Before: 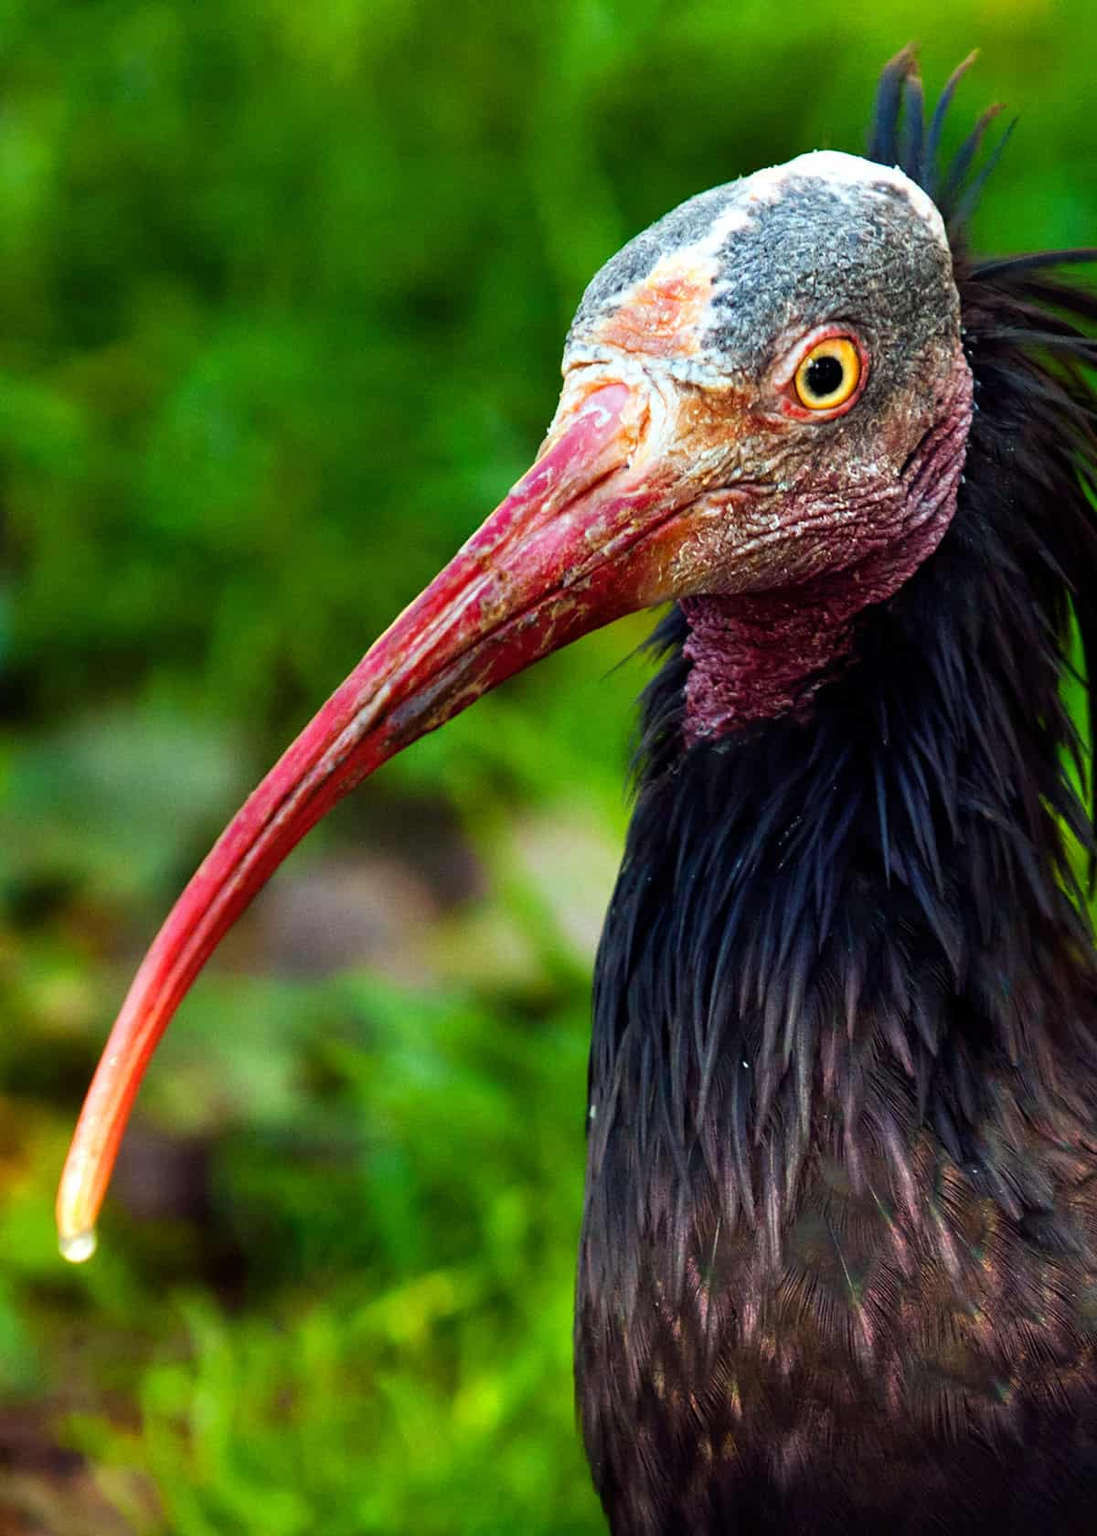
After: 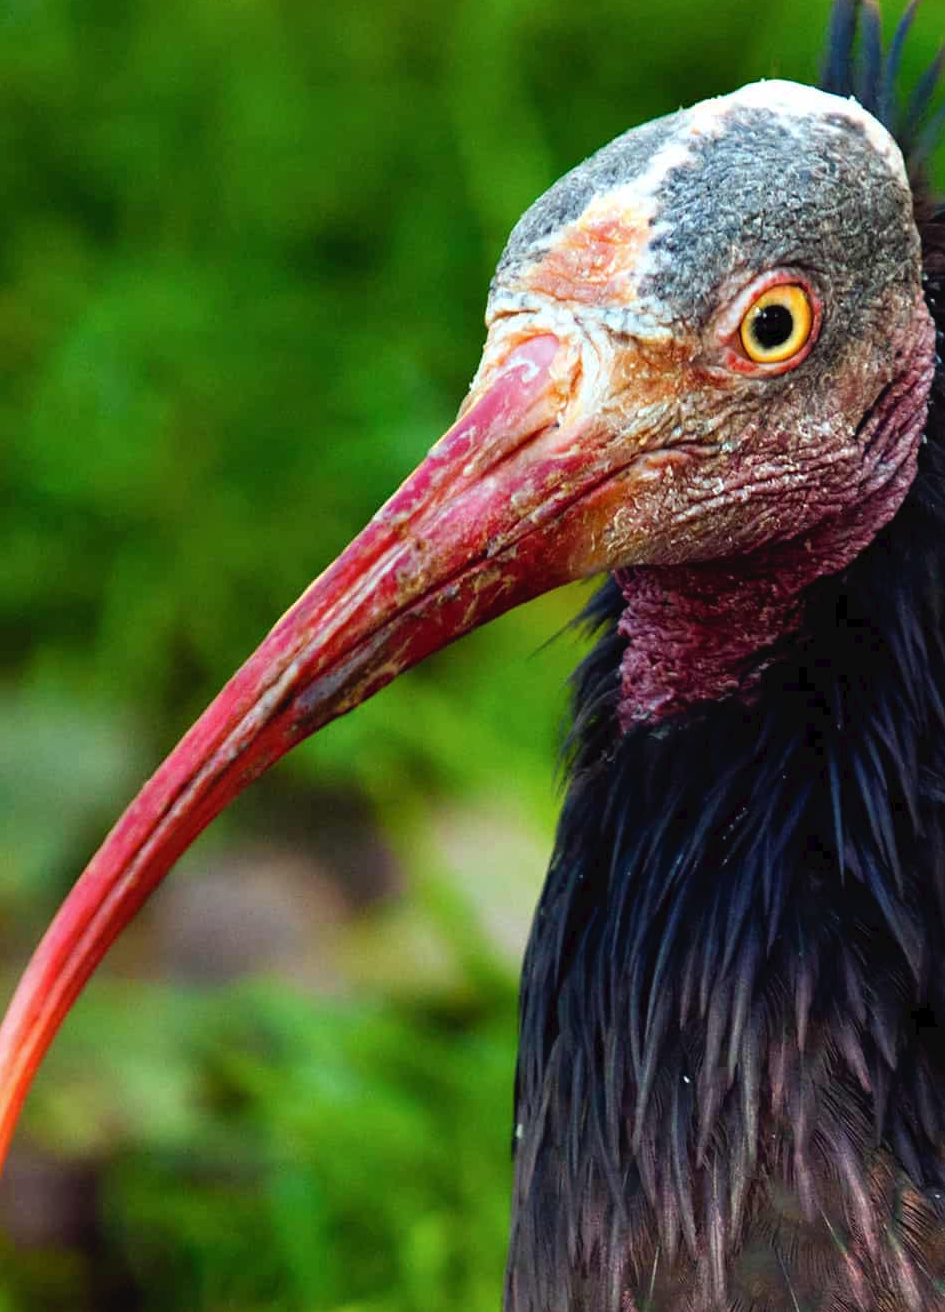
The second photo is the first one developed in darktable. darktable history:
tone curve: curves: ch0 [(0, 0) (0.003, 0.032) (0.011, 0.034) (0.025, 0.039) (0.044, 0.055) (0.069, 0.078) (0.1, 0.111) (0.136, 0.147) (0.177, 0.191) (0.224, 0.238) (0.277, 0.291) (0.335, 0.35) (0.399, 0.41) (0.468, 0.48) (0.543, 0.547) (0.623, 0.621) (0.709, 0.699) (0.801, 0.789) (0.898, 0.884) (1, 1)], preserve colors none
crop and rotate: left 10.77%, top 5.1%, right 10.41%, bottom 16.76%
